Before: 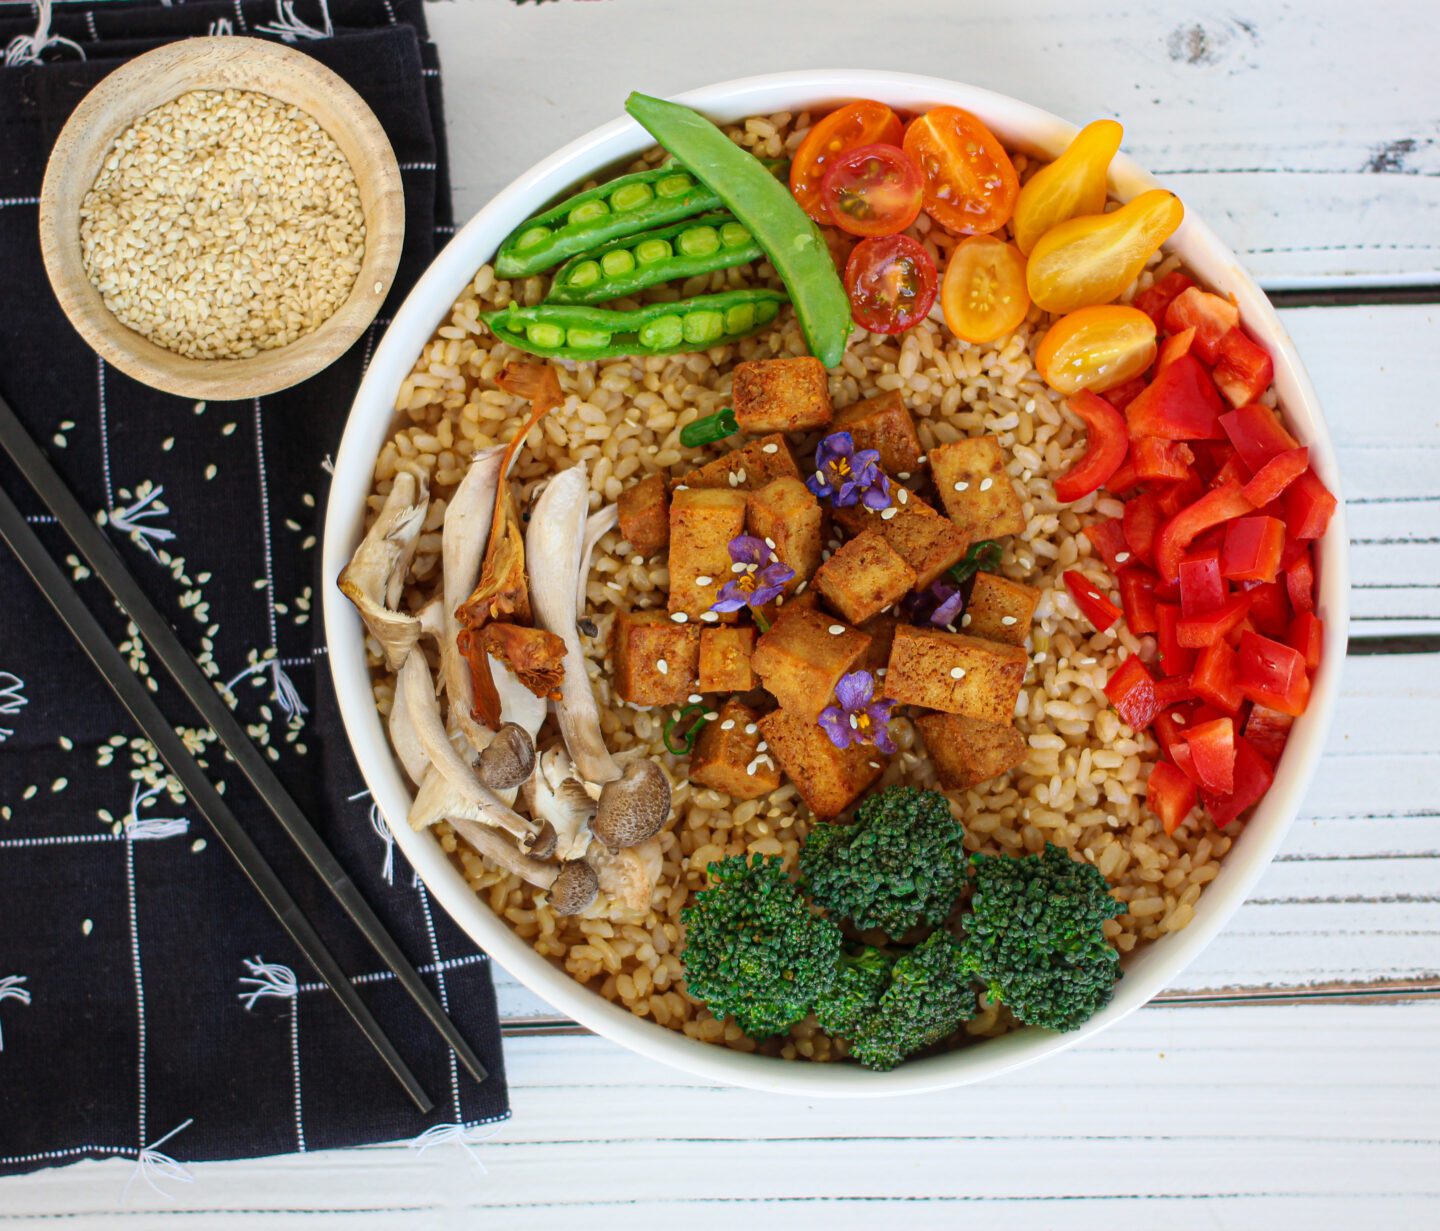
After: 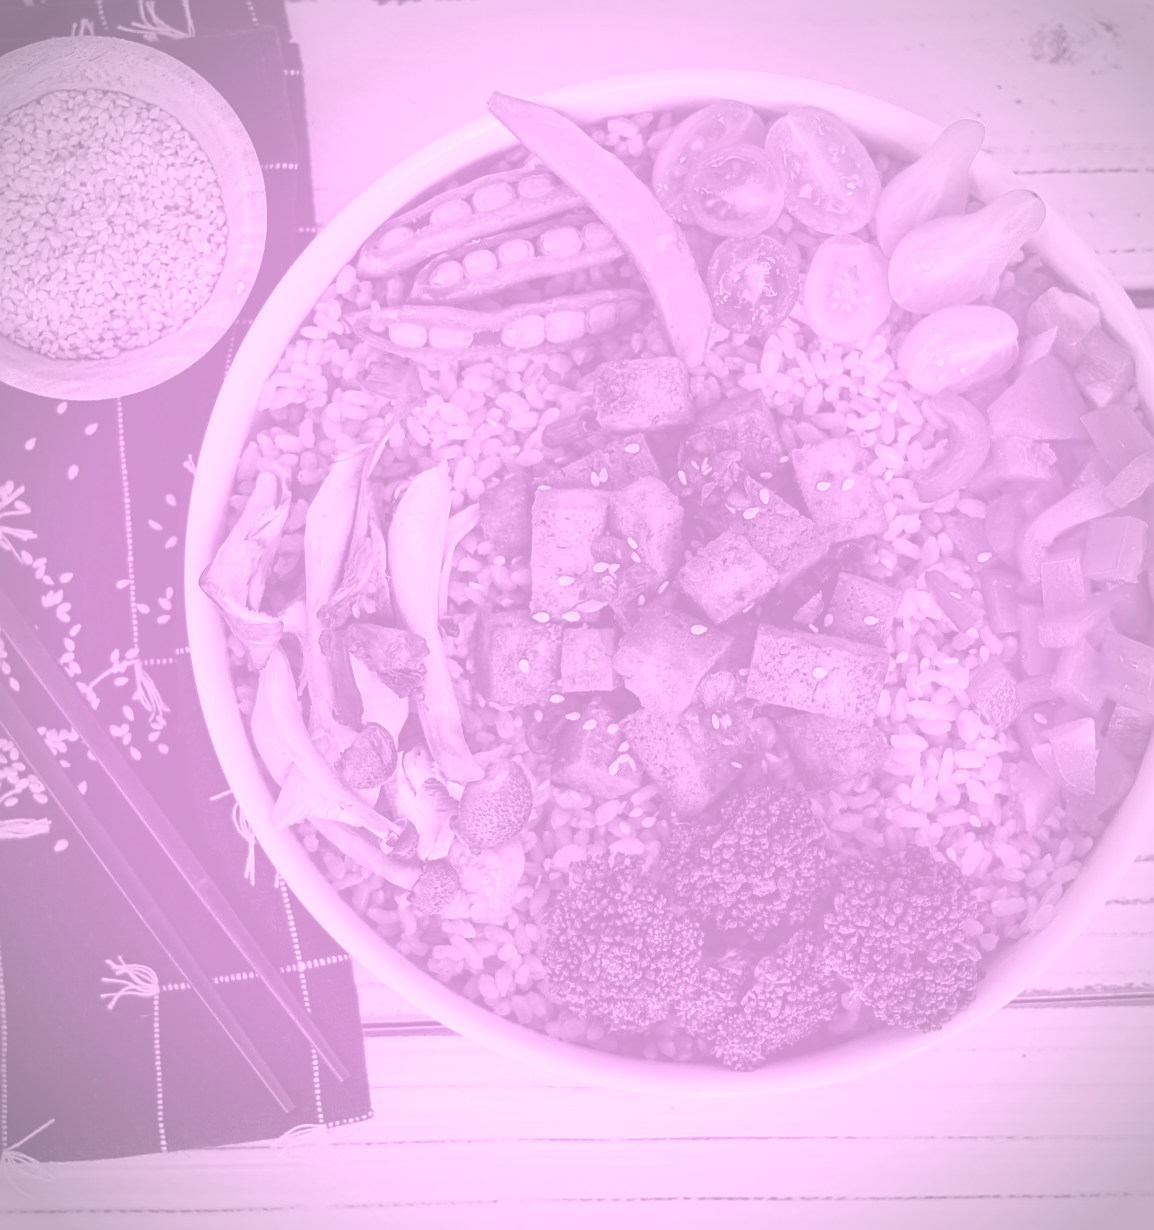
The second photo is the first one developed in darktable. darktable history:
vignetting: unbound false
contrast brightness saturation: saturation 0.18
exposure: black level correction 0.002, compensate highlight preservation false
color balance: lift [1.016, 0.983, 1, 1.017], gamma [0.78, 1.018, 1.043, 0.957], gain [0.786, 1.063, 0.937, 1.017], input saturation 118.26%, contrast 13.43%, contrast fulcrum 21.62%, output saturation 82.76%
local contrast: mode bilateral grid, contrast 25, coarseness 50, detail 123%, midtone range 0.2
sharpen: on, module defaults
crop and rotate: left 9.597%, right 10.195%
colorize: hue 331.2°, saturation 75%, source mix 30.28%, lightness 70.52%, version 1
